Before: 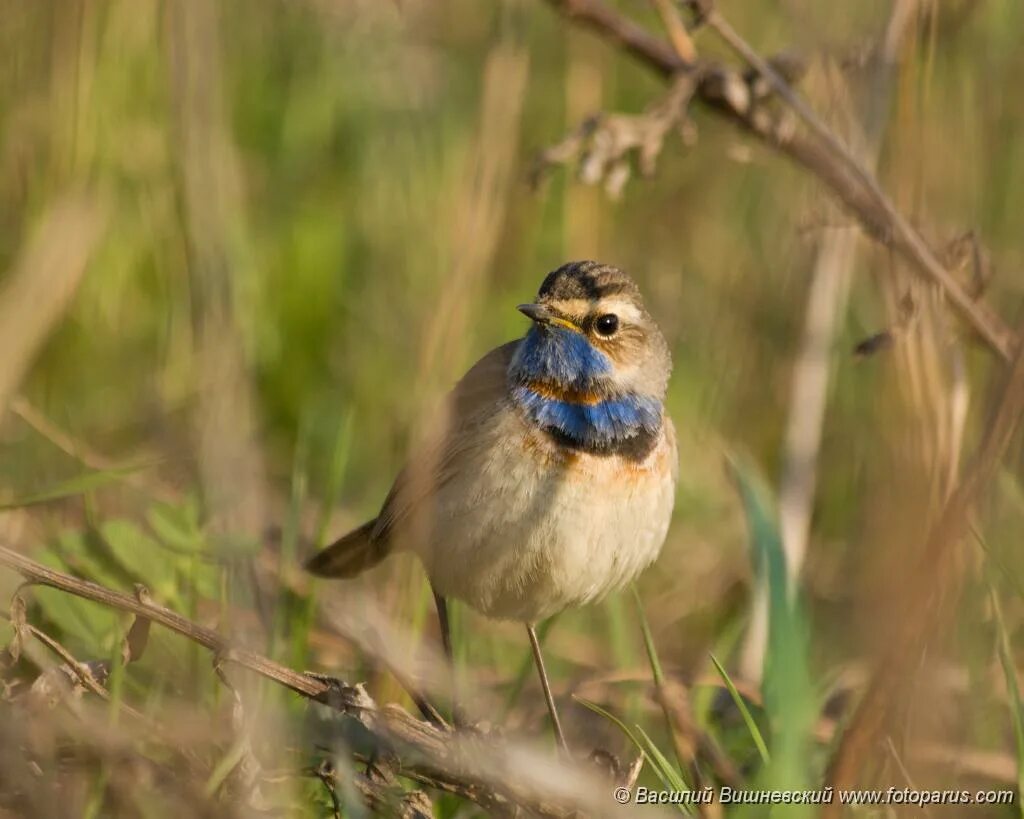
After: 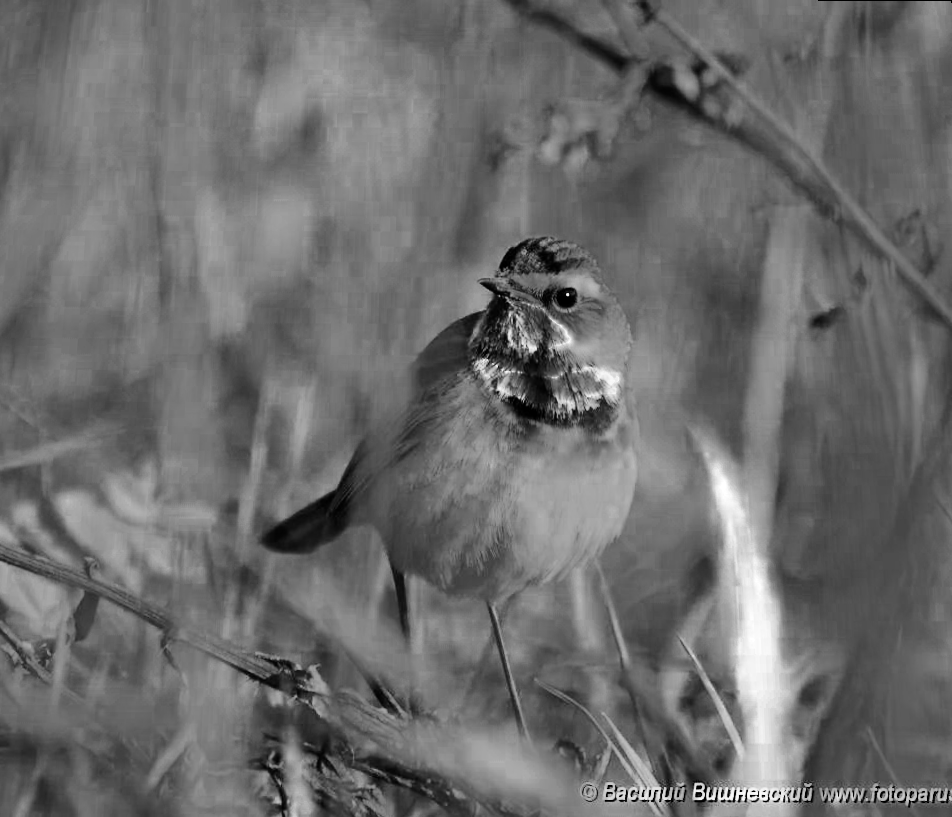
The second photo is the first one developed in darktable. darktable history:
color balance rgb: global offset › luminance -0.51%, perceptual saturation grading › global saturation 27.53%, perceptual saturation grading › highlights -25%, perceptual saturation grading › shadows 25%, perceptual brilliance grading › highlights 6.62%, perceptual brilliance grading › mid-tones 17.07%, perceptual brilliance grading › shadows -5.23%
color zones: curves: ch0 [(0.002, 0.429) (0.121, 0.212) (0.198, 0.113) (0.276, 0.344) (0.331, 0.541) (0.41, 0.56) (0.482, 0.289) (0.619, 0.227) (0.721, 0.18) (0.821, 0.435) (0.928, 0.555) (1, 0.587)]; ch1 [(0, 0) (0.143, 0) (0.286, 0) (0.429, 0) (0.571, 0) (0.714, 0) (0.857, 0)]
rotate and perspective: rotation 0.215°, lens shift (vertical) -0.139, crop left 0.069, crop right 0.939, crop top 0.002, crop bottom 0.996
rgb curve: curves: ch0 [(0, 0) (0.21, 0.15) (0.24, 0.21) (0.5, 0.75) (0.75, 0.96) (0.89, 0.99) (1, 1)]; ch1 [(0, 0.02) (0.21, 0.13) (0.25, 0.2) (0.5, 0.67) (0.75, 0.9) (0.89, 0.97) (1, 1)]; ch2 [(0, 0.02) (0.21, 0.13) (0.25, 0.2) (0.5, 0.67) (0.75, 0.9) (0.89, 0.97) (1, 1)], compensate middle gray true
shadows and highlights: radius 331.84, shadows 53.55, highlights -100, compress 94.63%, highlights color adjustment 73.23%, soften with gaussian
tone curve: curves: ch0 [(0, 0) (0.266, 0.247) (0.741, 0.751) (1, 1)], color space Lab, linked channels, preserve colors none
